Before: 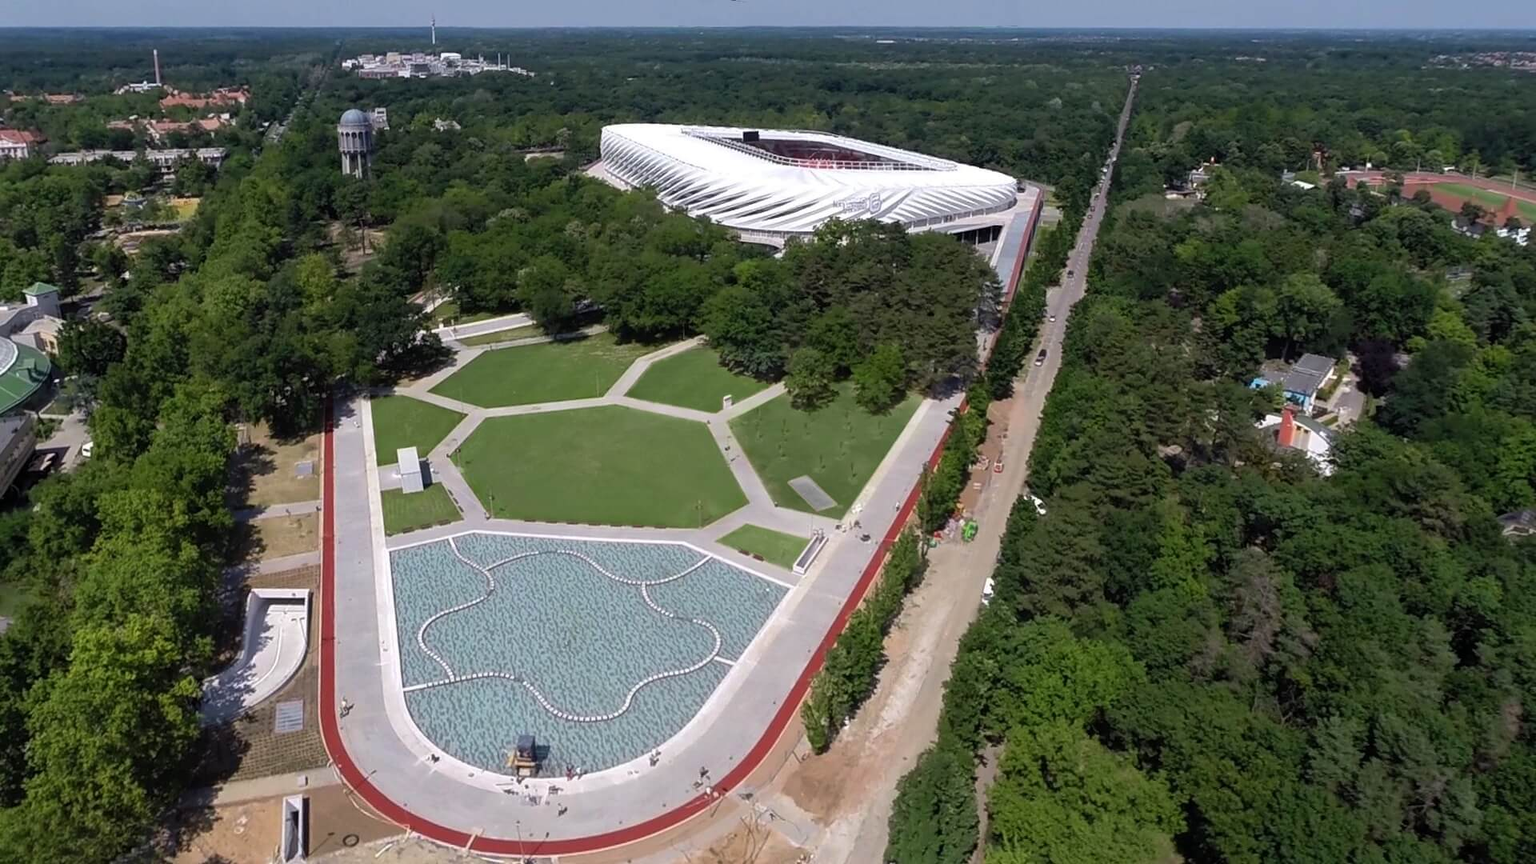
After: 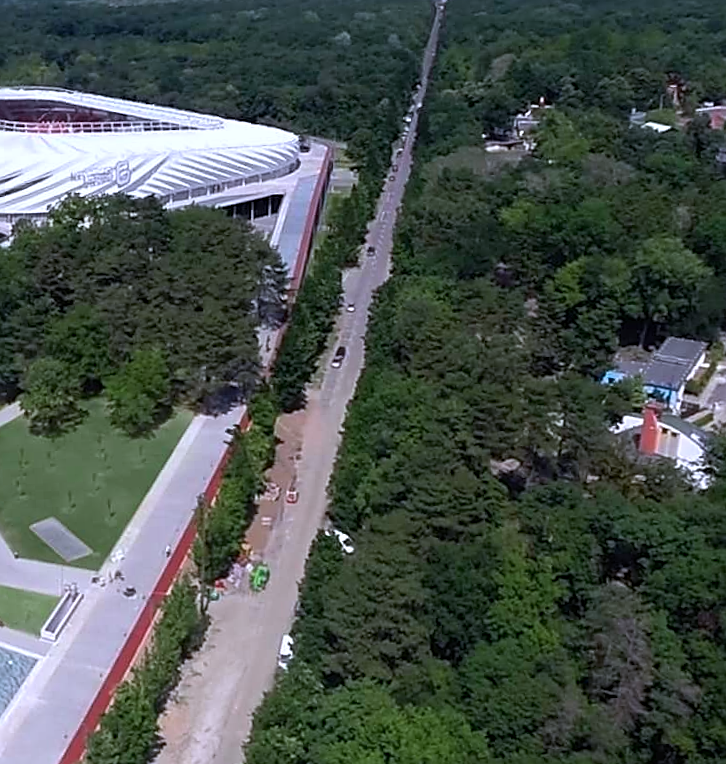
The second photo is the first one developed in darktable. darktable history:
rotate and perspective: rotation -2.56°, automatic cropping off
shadows and highlights: shadows -24.28, highlights 49.77, soften with gaussian
crop and rotate: left 49.936%, top 10.094%, right 13.136%, bottom 24.256%
color calibration: illuminant custom, x 0.373, y 0.388, temperature 4269.97 K
sharpen: on, module defaults
